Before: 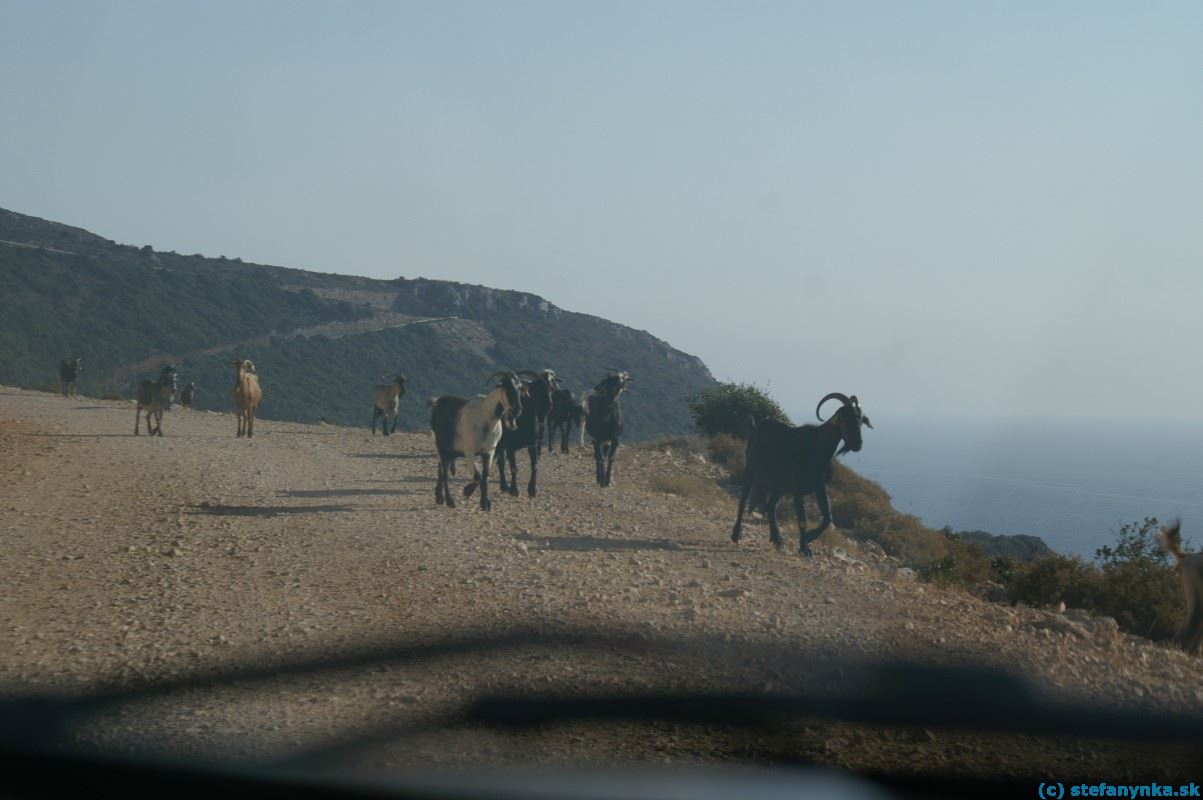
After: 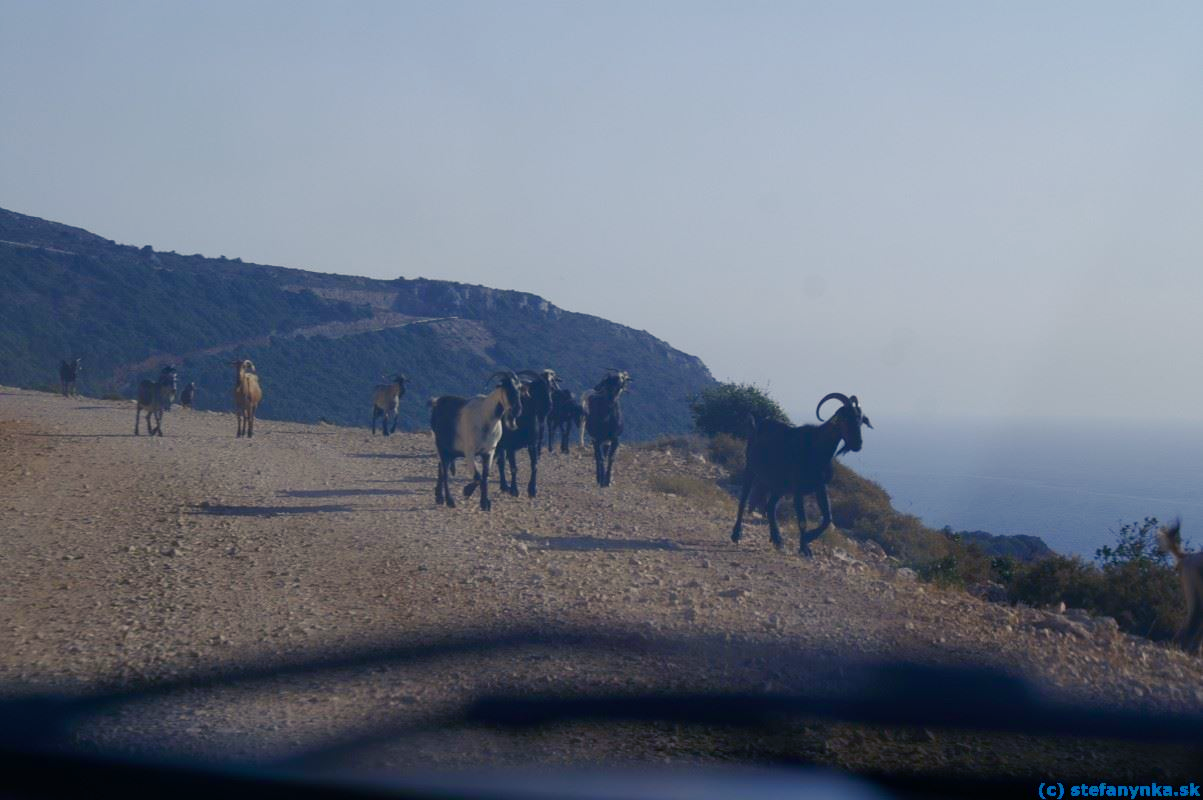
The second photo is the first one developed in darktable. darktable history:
color balance rgb: shadows lift › luminance -28.913%, shadows lift › chroma 14.988%, shadows lift › hue 269.48°, highlights gain › chroma 2.071%, highlights gain › hue 291.75°, linear chroma grading › shadows 31.853%, linear chroma grading › global chroma -2.036%, linear chroma grading › mid-tones 4.14%, perceptual saturation grading › global saturation 0.727%, perceptual saturation grading › highlights -30.483%, perceptual saturation grading › shadows 19.652%, global vibrance 20.766%
